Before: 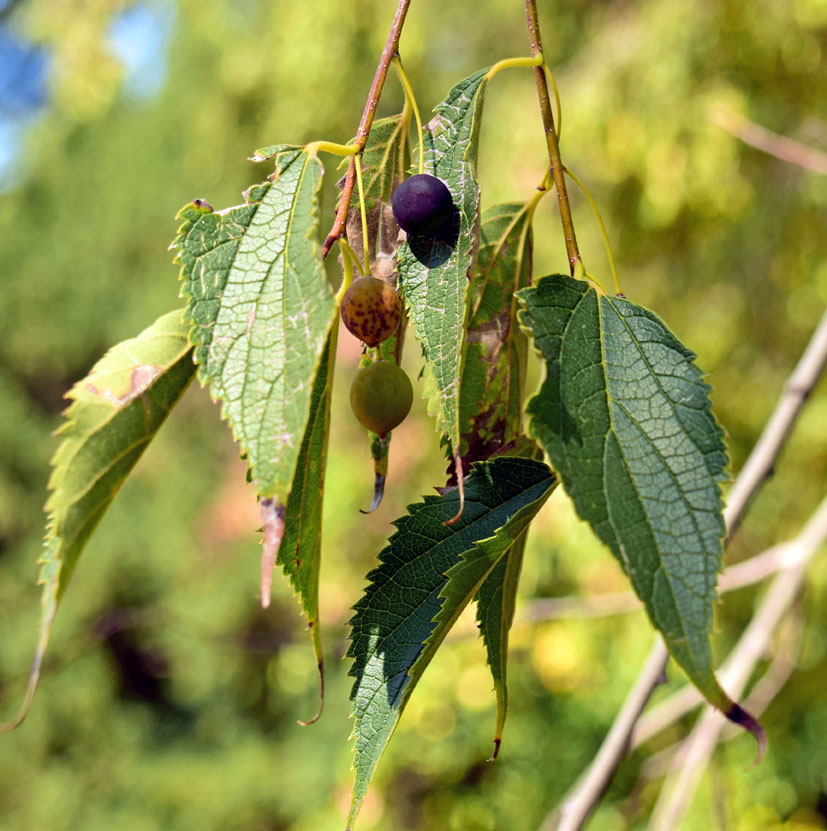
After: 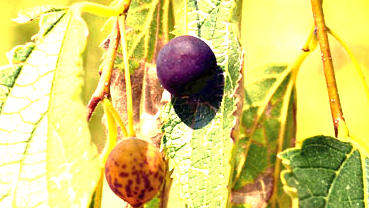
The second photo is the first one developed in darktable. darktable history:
exposure: black level correction 0, exposure 1.6 EV, compensate exposure bias true, compensate highlight preservation false
crop: left 28.64%, top 16.832%, right 26.637%, bottom 58.055%
white balance: red 1.123, blue 0.83
